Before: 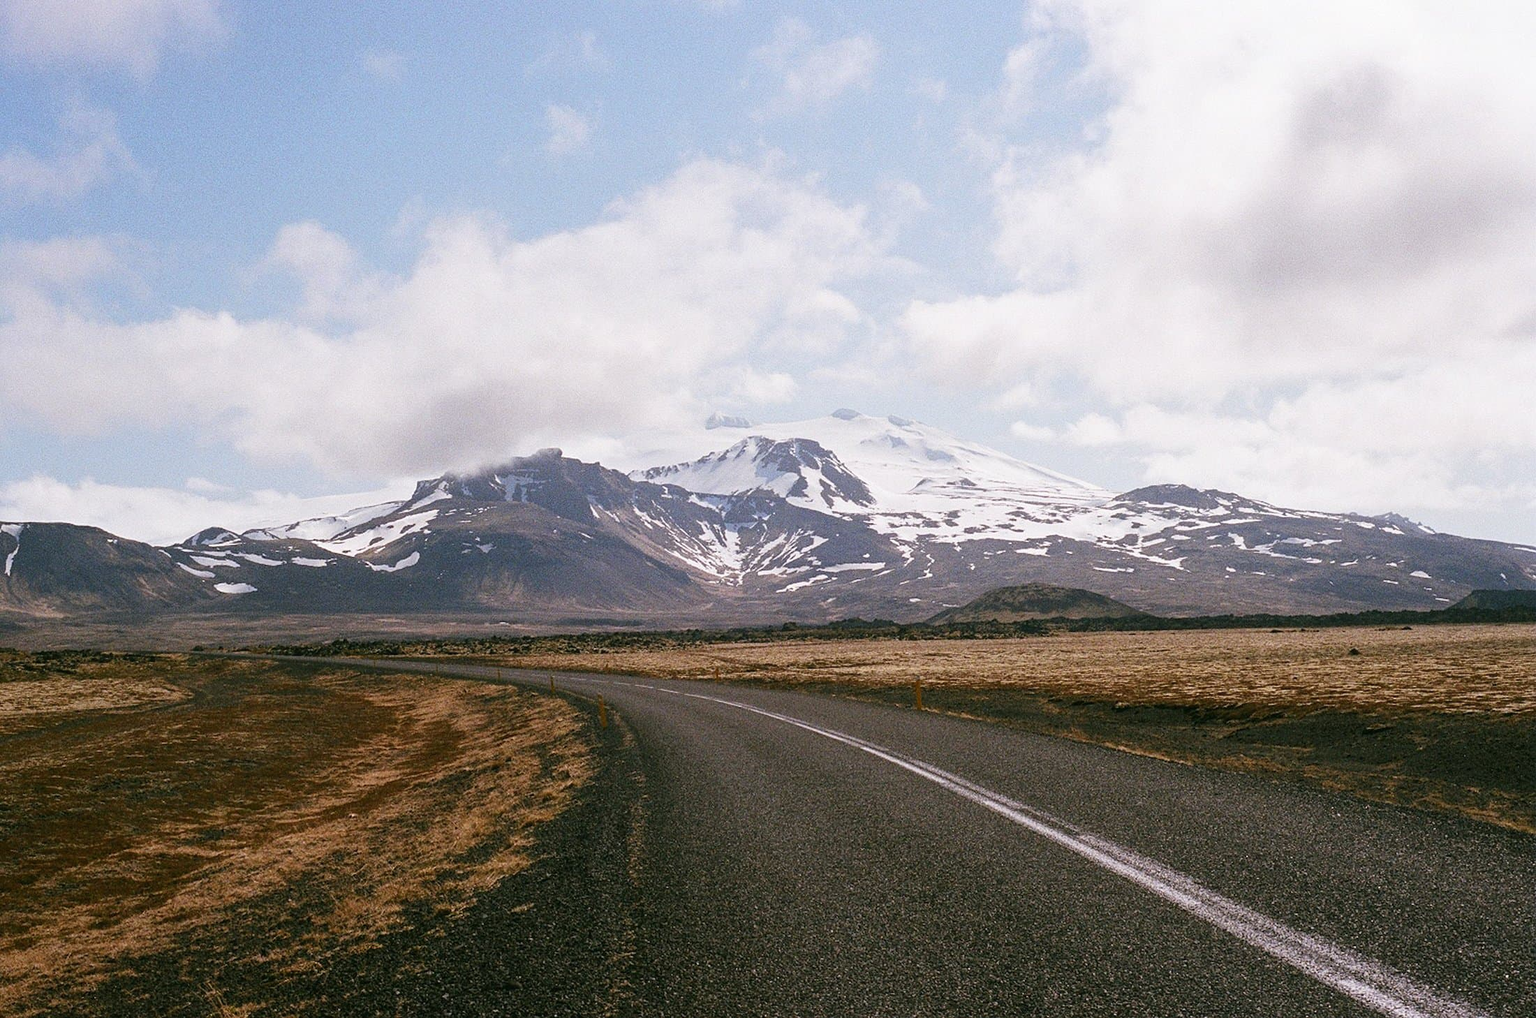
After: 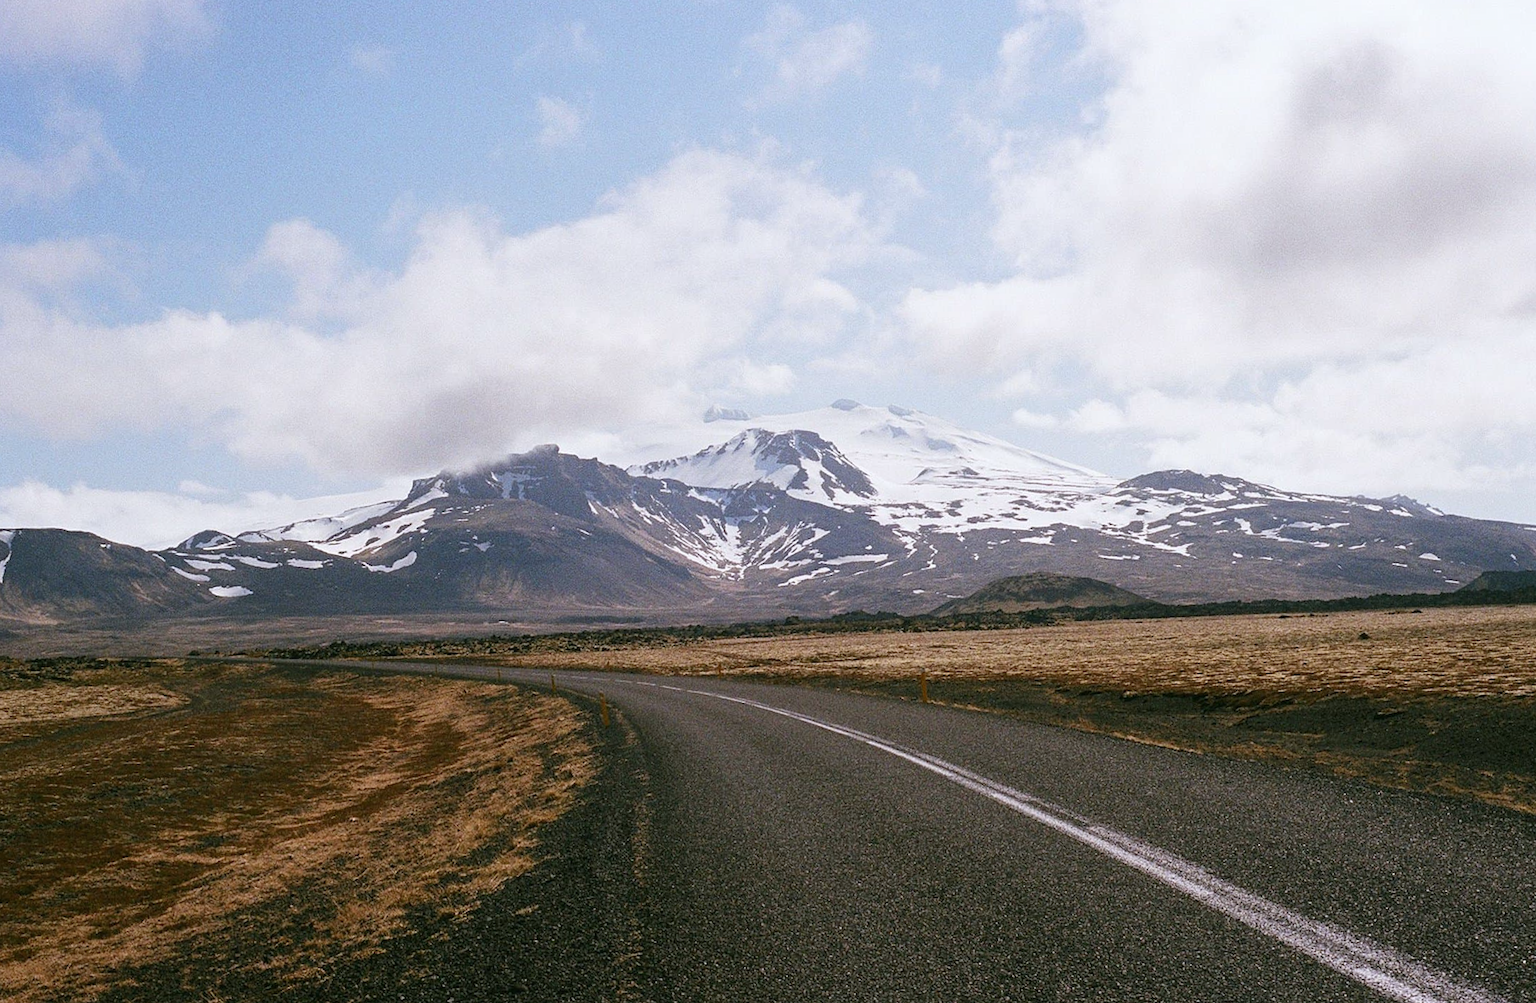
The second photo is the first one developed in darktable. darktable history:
rotate and perspective: rotation -1°, crop left 0.011, crop right 0.989, crop top 0.025, crop bottom 0.975
white balance: red 0.982, blue 1.018
